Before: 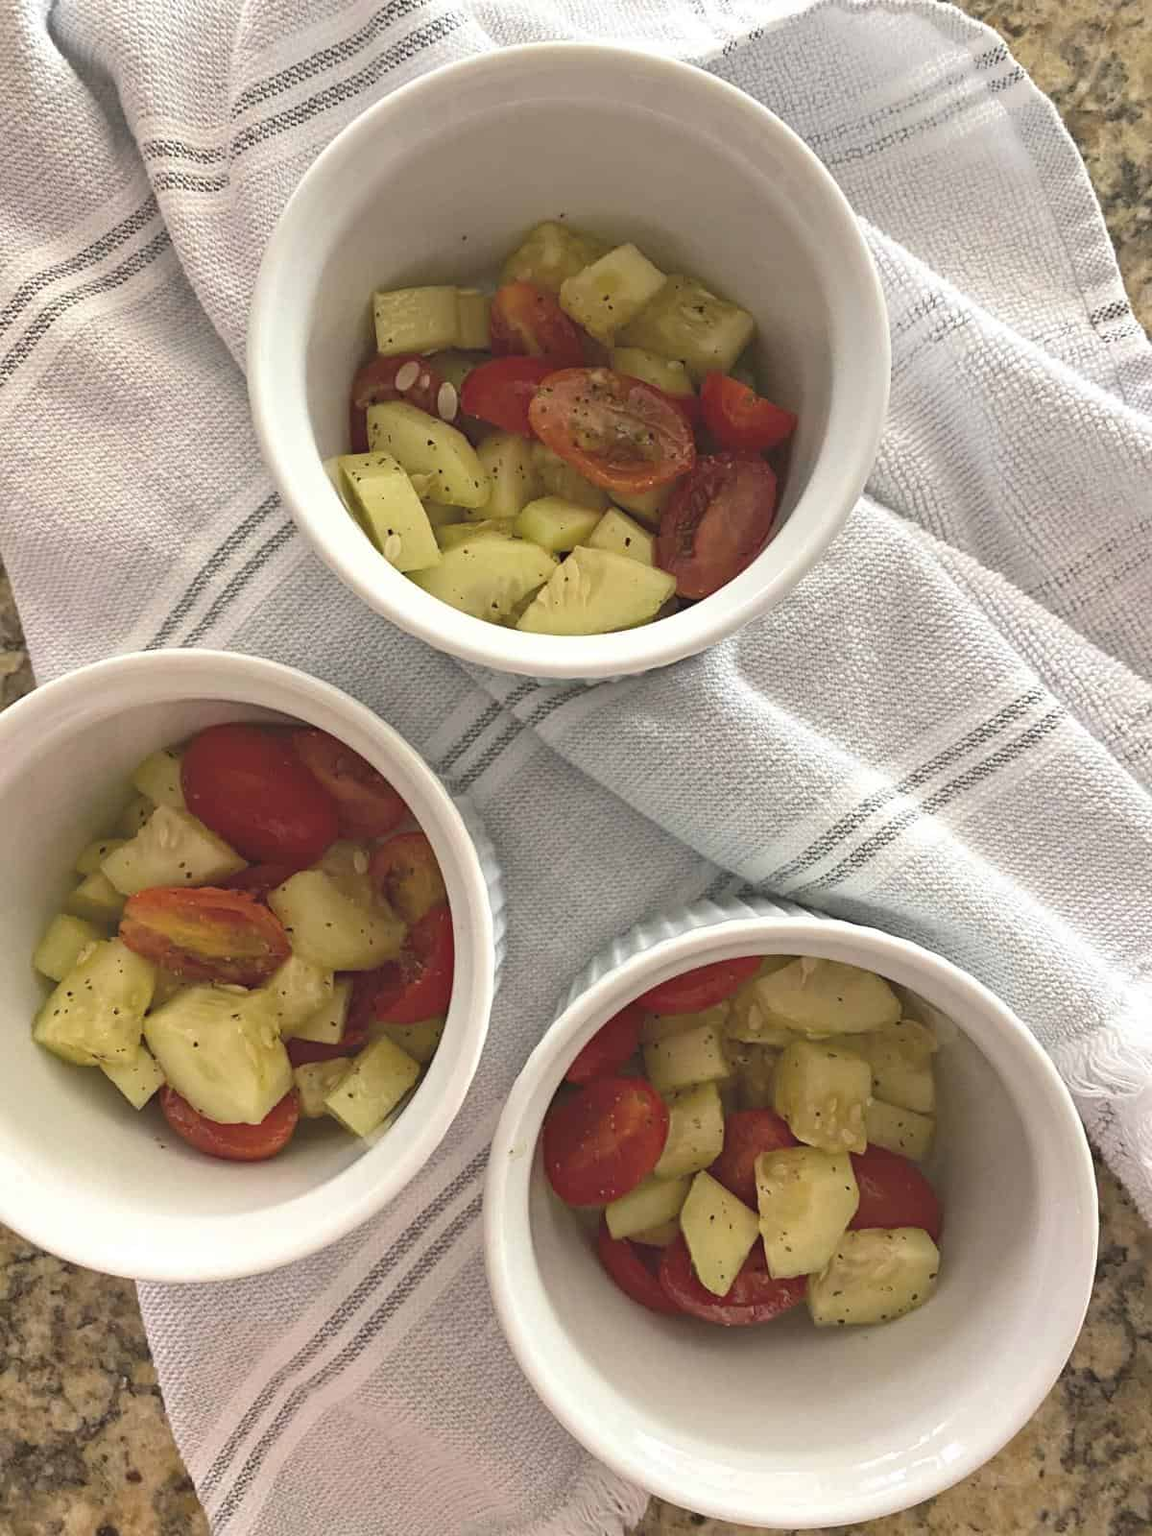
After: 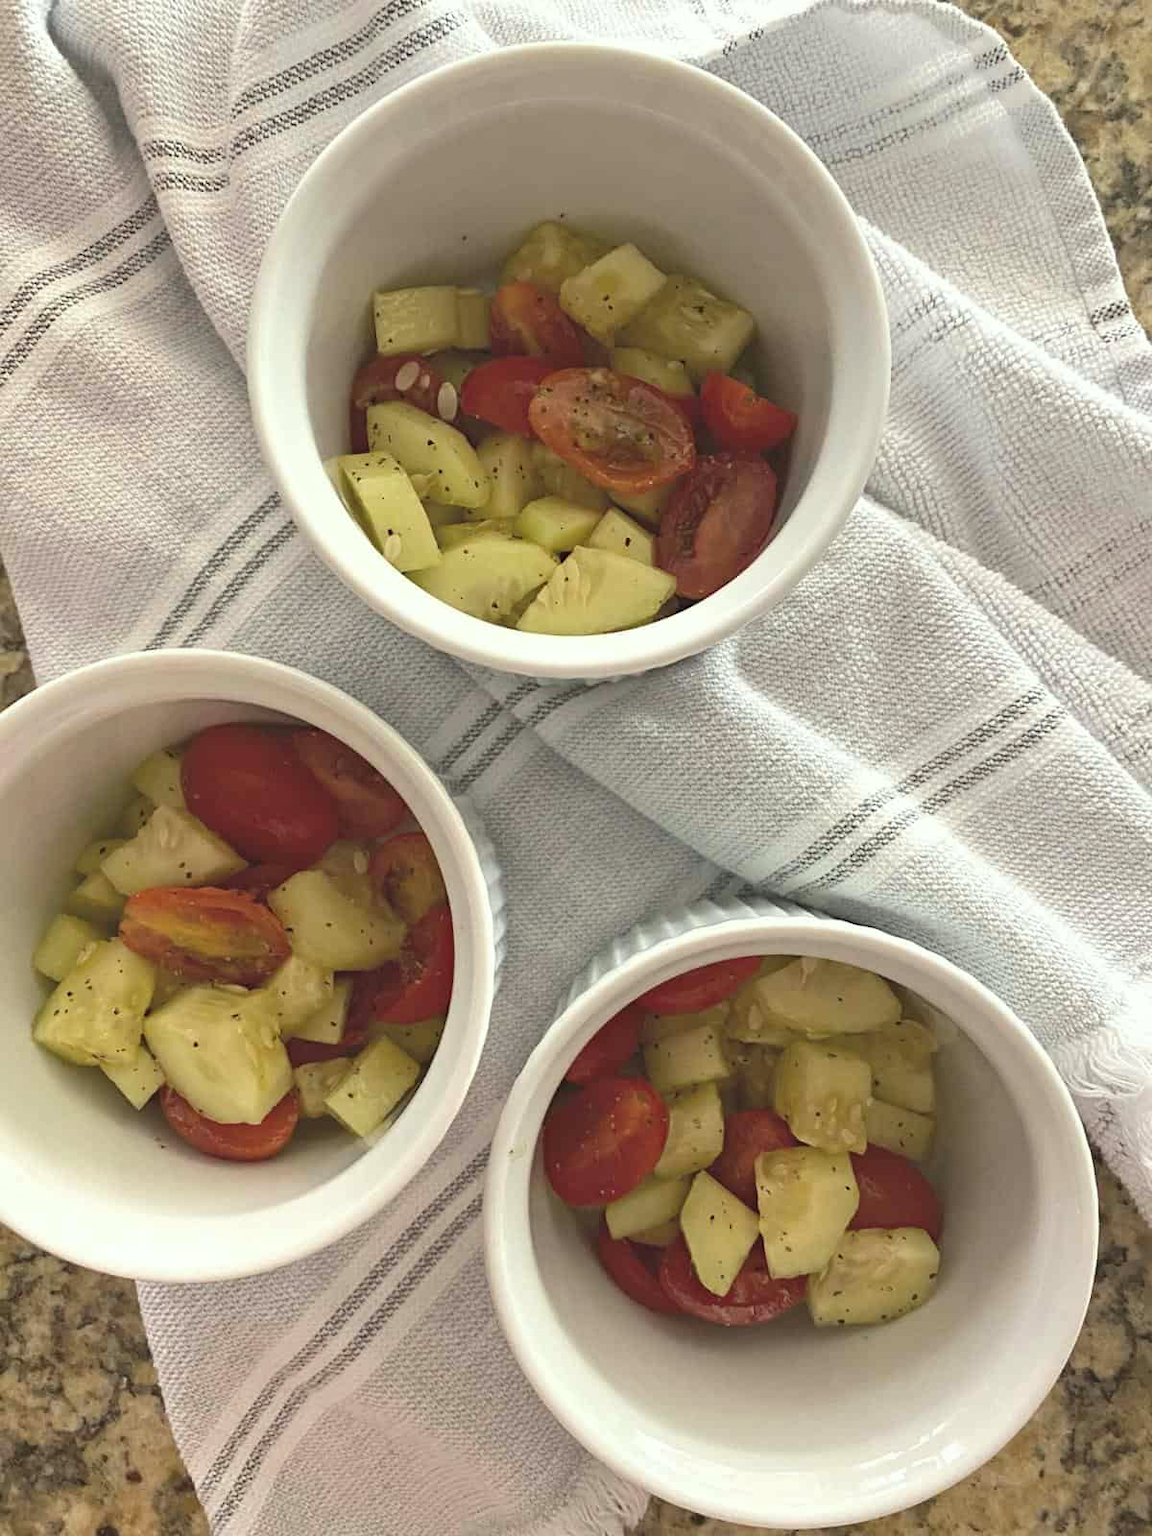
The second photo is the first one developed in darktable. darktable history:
color correction: highlights a* -2.6, highlights b* 2.41
